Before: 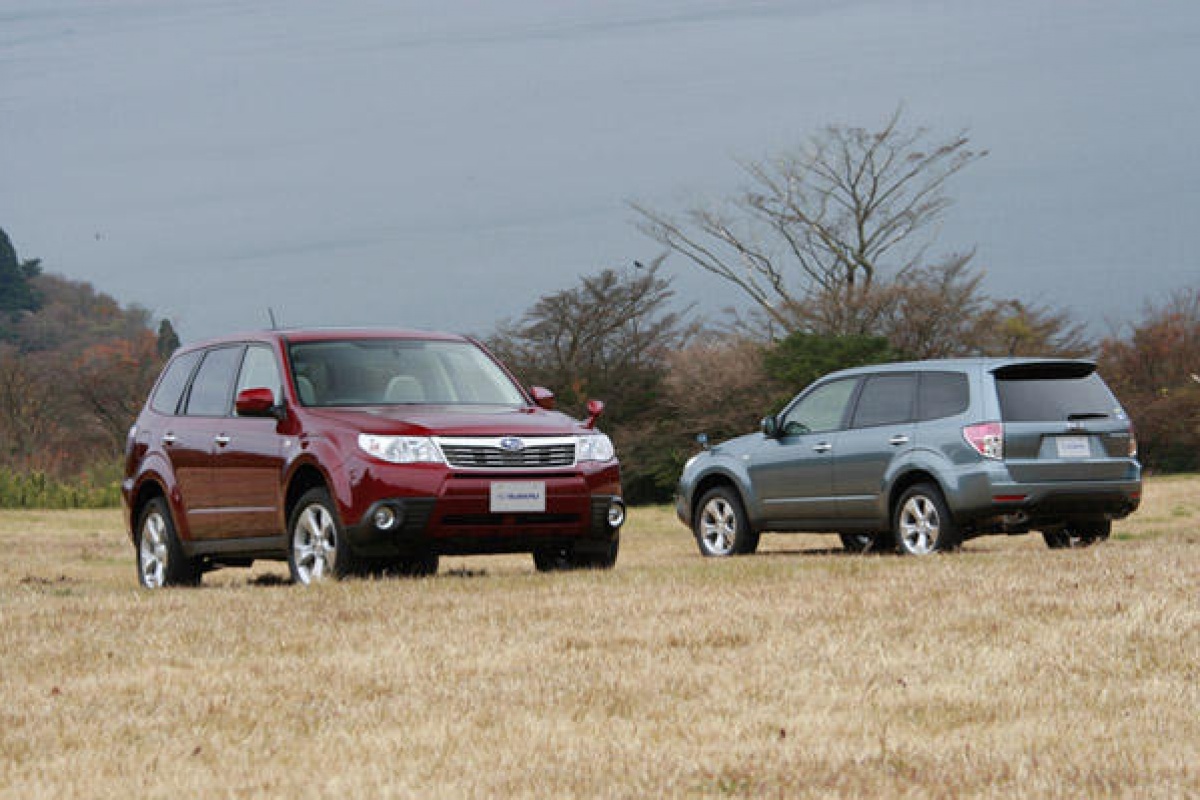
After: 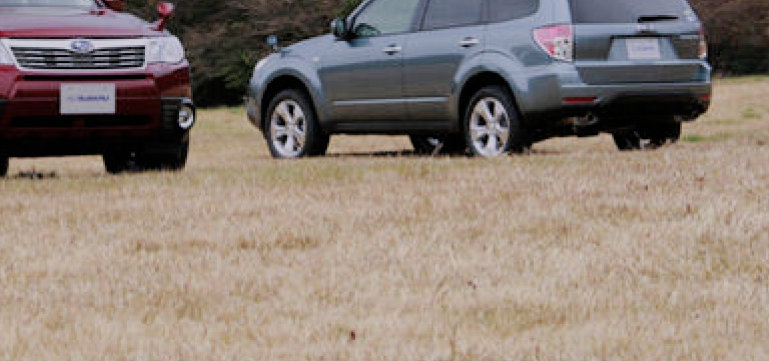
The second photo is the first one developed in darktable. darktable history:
crop and rotate: left 35.861%, top 49.776%, bottom 5.007%
color correction: highlights a* 3.71, highlights b* 5.07
filmic rgb: black relative exposure -7.65 EV, white relative exposure 4.56 EV, hardness 3.61
color calibration: illuminant as shot in camera, x 0.365, y 0.378, temperature 4421.99 K
